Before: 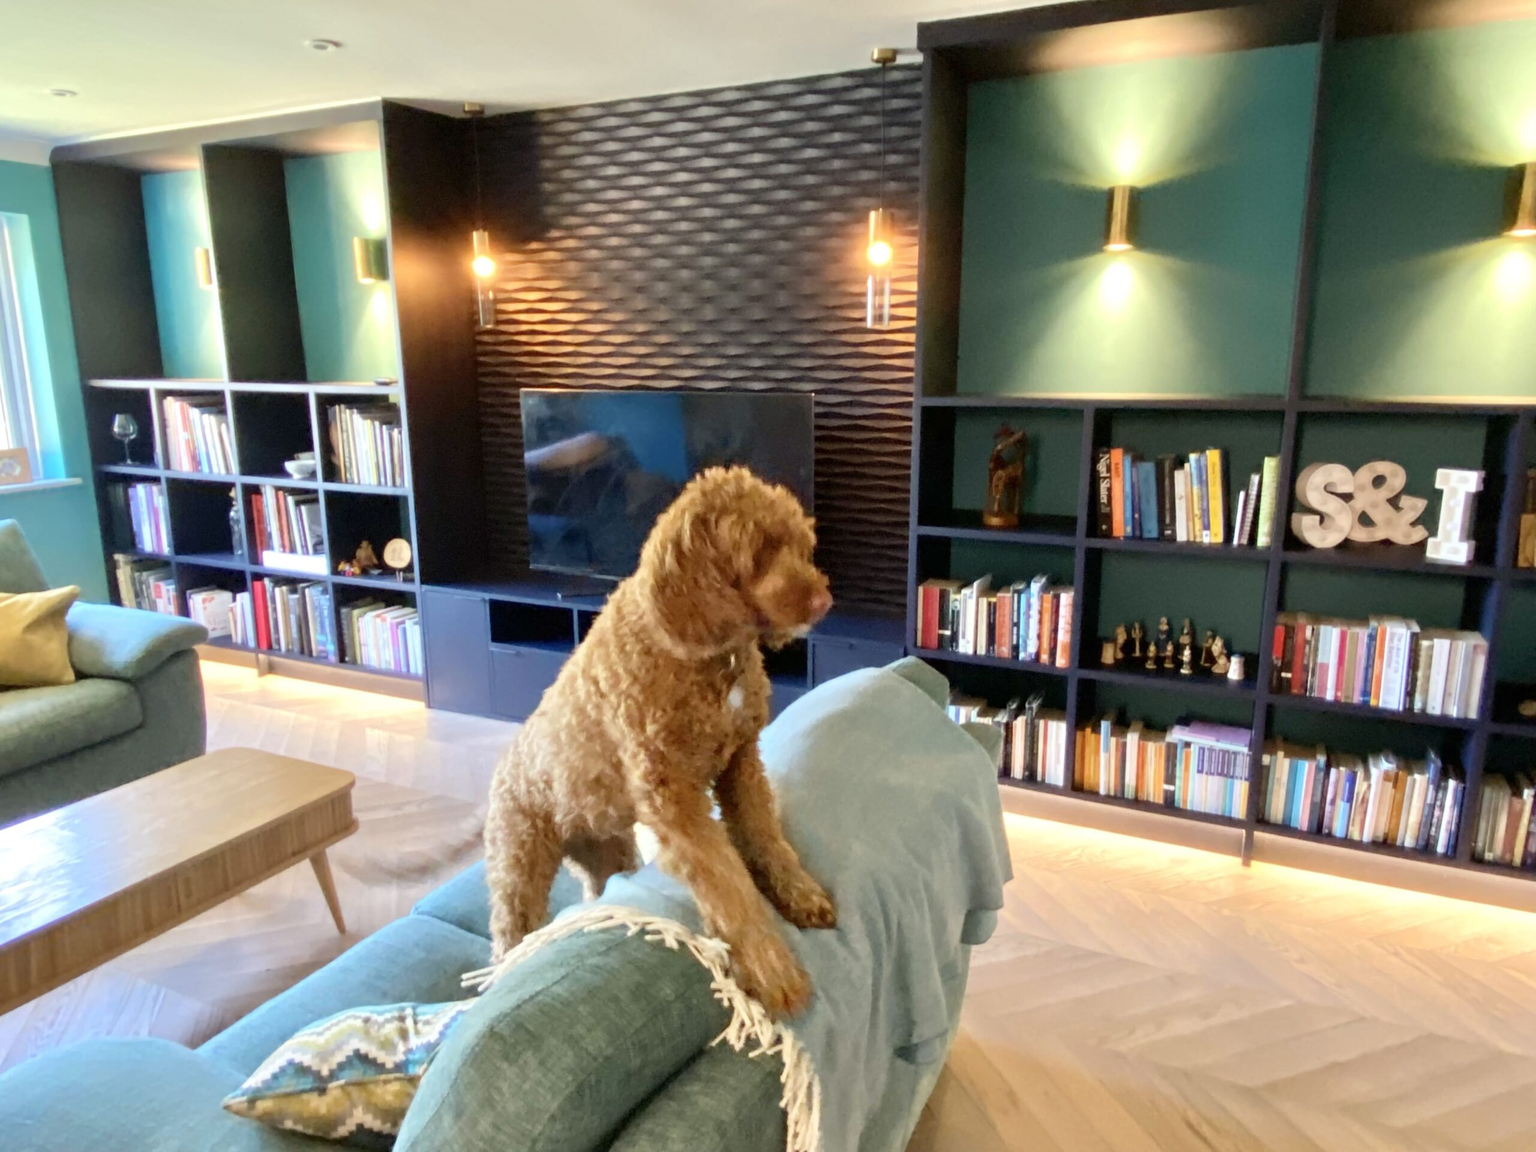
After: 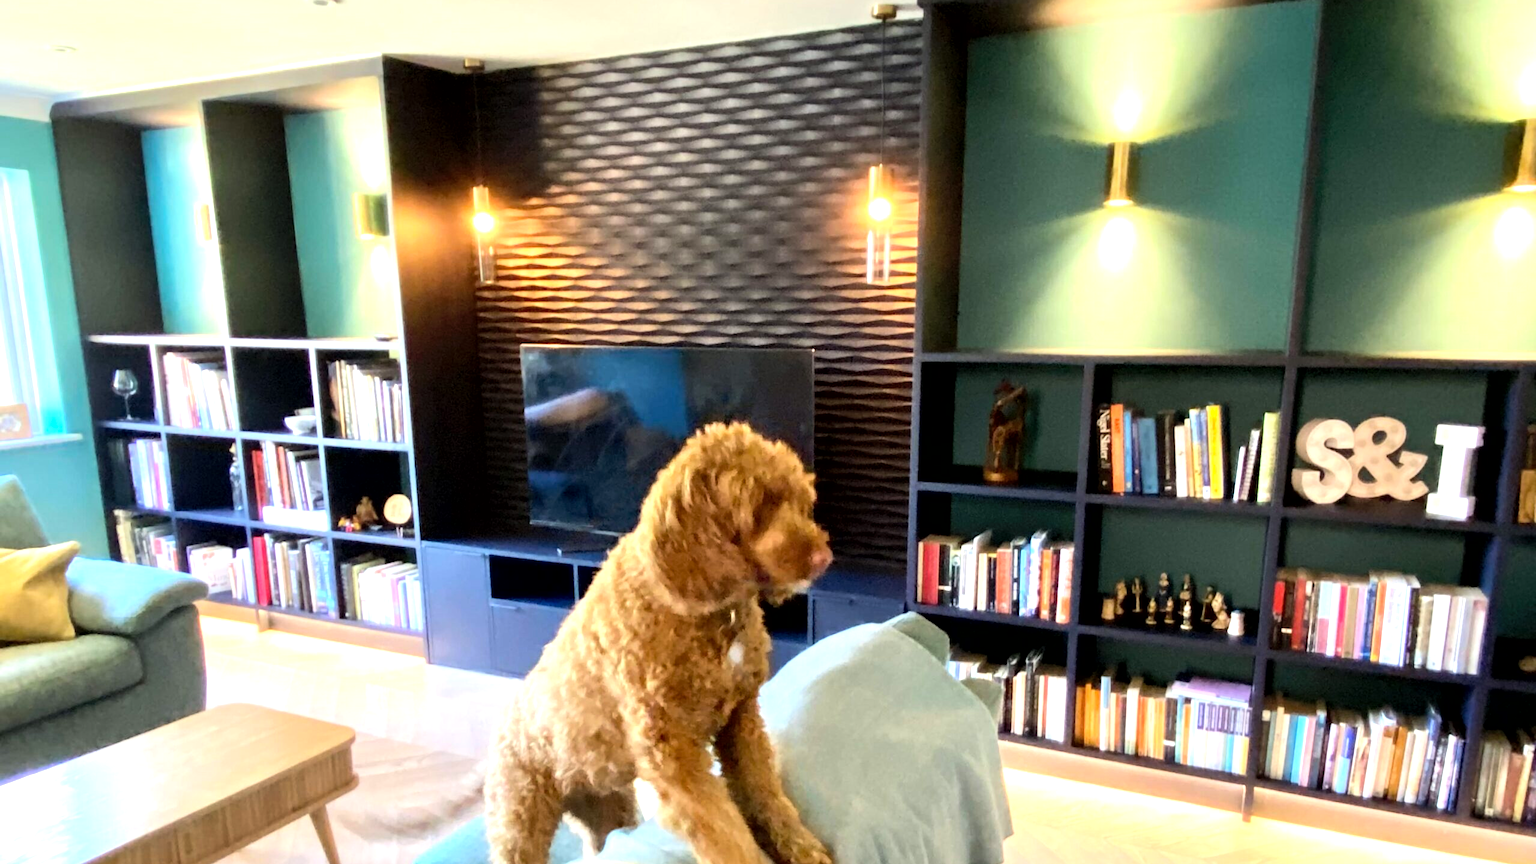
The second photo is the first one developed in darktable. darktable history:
tone equalizer: -8 EV -0.75 EV, -7 EV -0.7 EV, -6 EV -0.6 EV, -5 EV -0.4 EV, -3 EV 0.4 EV, -2 EV 0.6 EV, -1 EV 0.7 EV, +0 EV 0.75 EV, edges refinement/feathering 500, mask exposure compensation -1.57 EV, preserve details no
contrast brightness saturation: brightness 0.09, saturation 0.19
exposure: black level correction 0.005, exposure 0.001 EV, compensate highlight preservation false
crop: top 3.857%, bottom 21.132%
